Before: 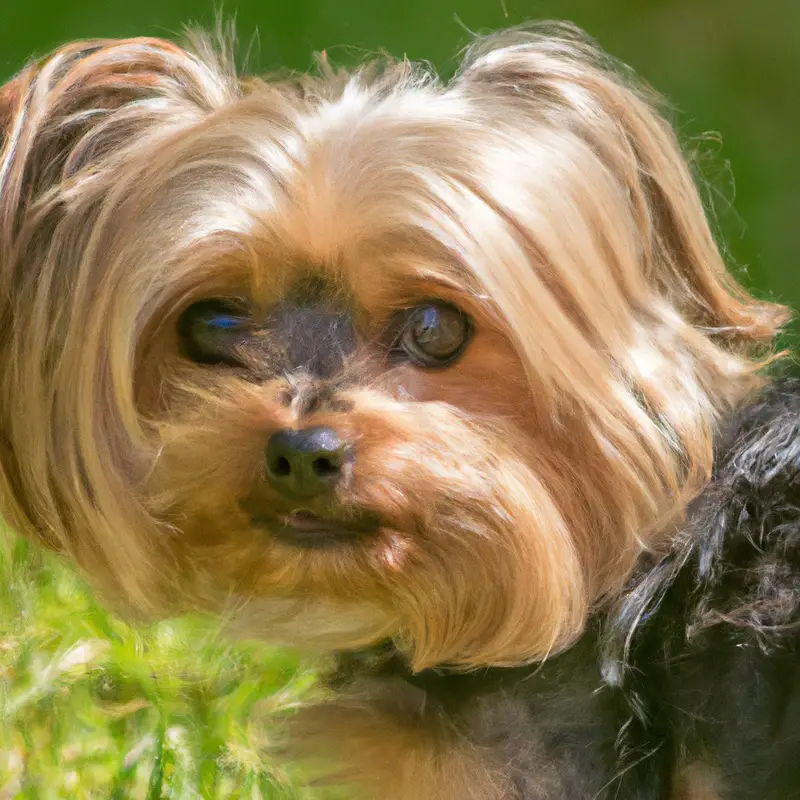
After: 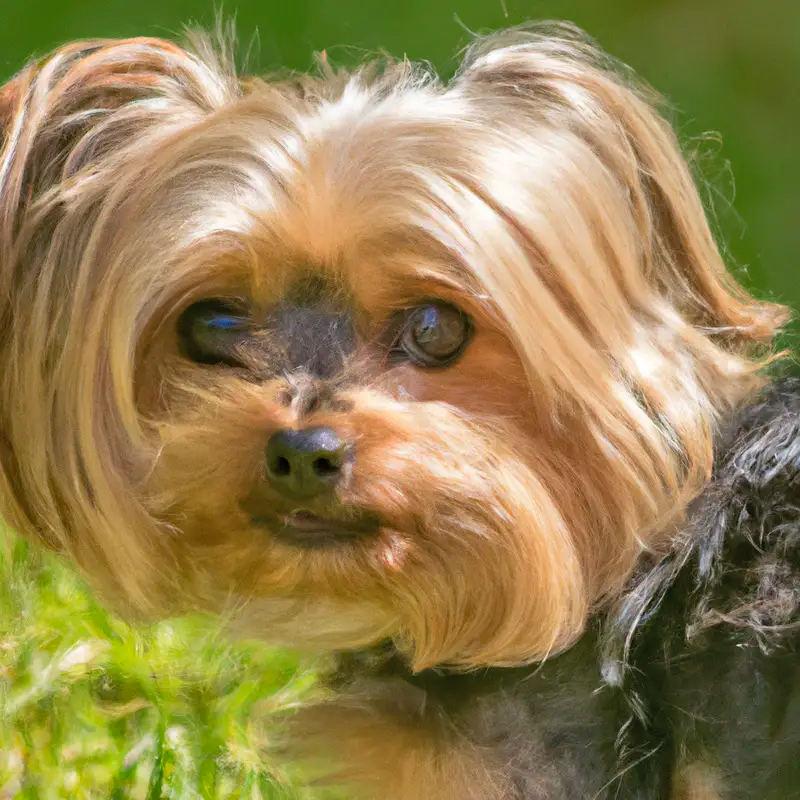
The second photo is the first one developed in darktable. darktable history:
shadows and highlights: low approximation 0.01, soften with gaussian
haze removal: adaptive false
contrast brightness saturation: contrast 0.047, brightness 0.06, saturation 0.005
